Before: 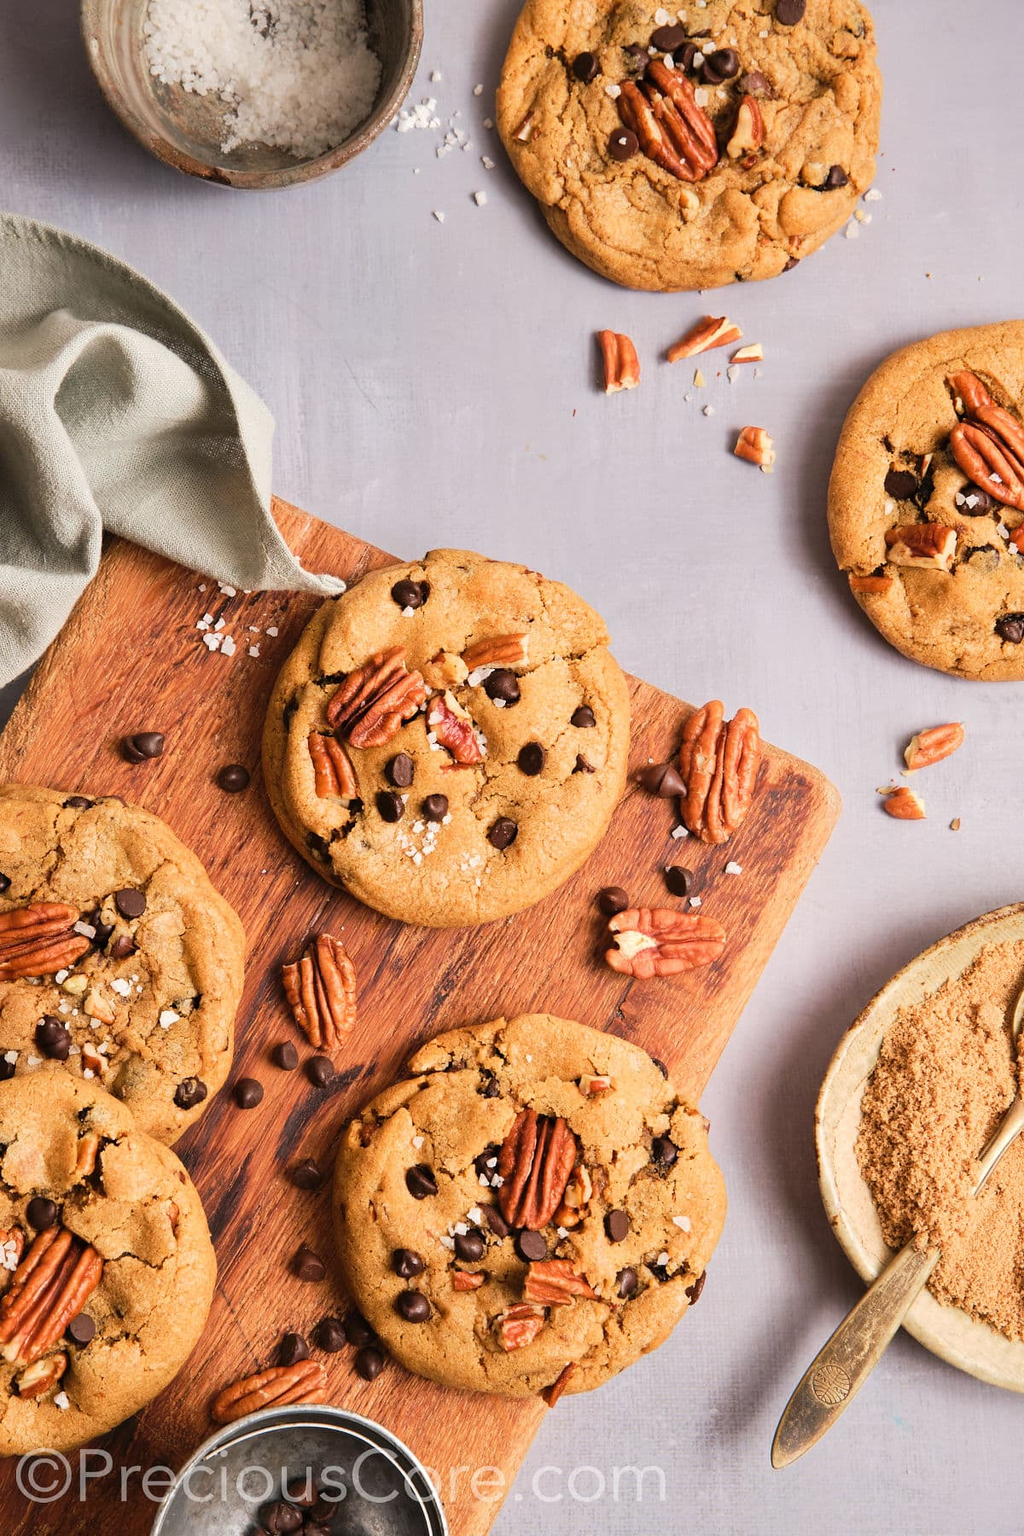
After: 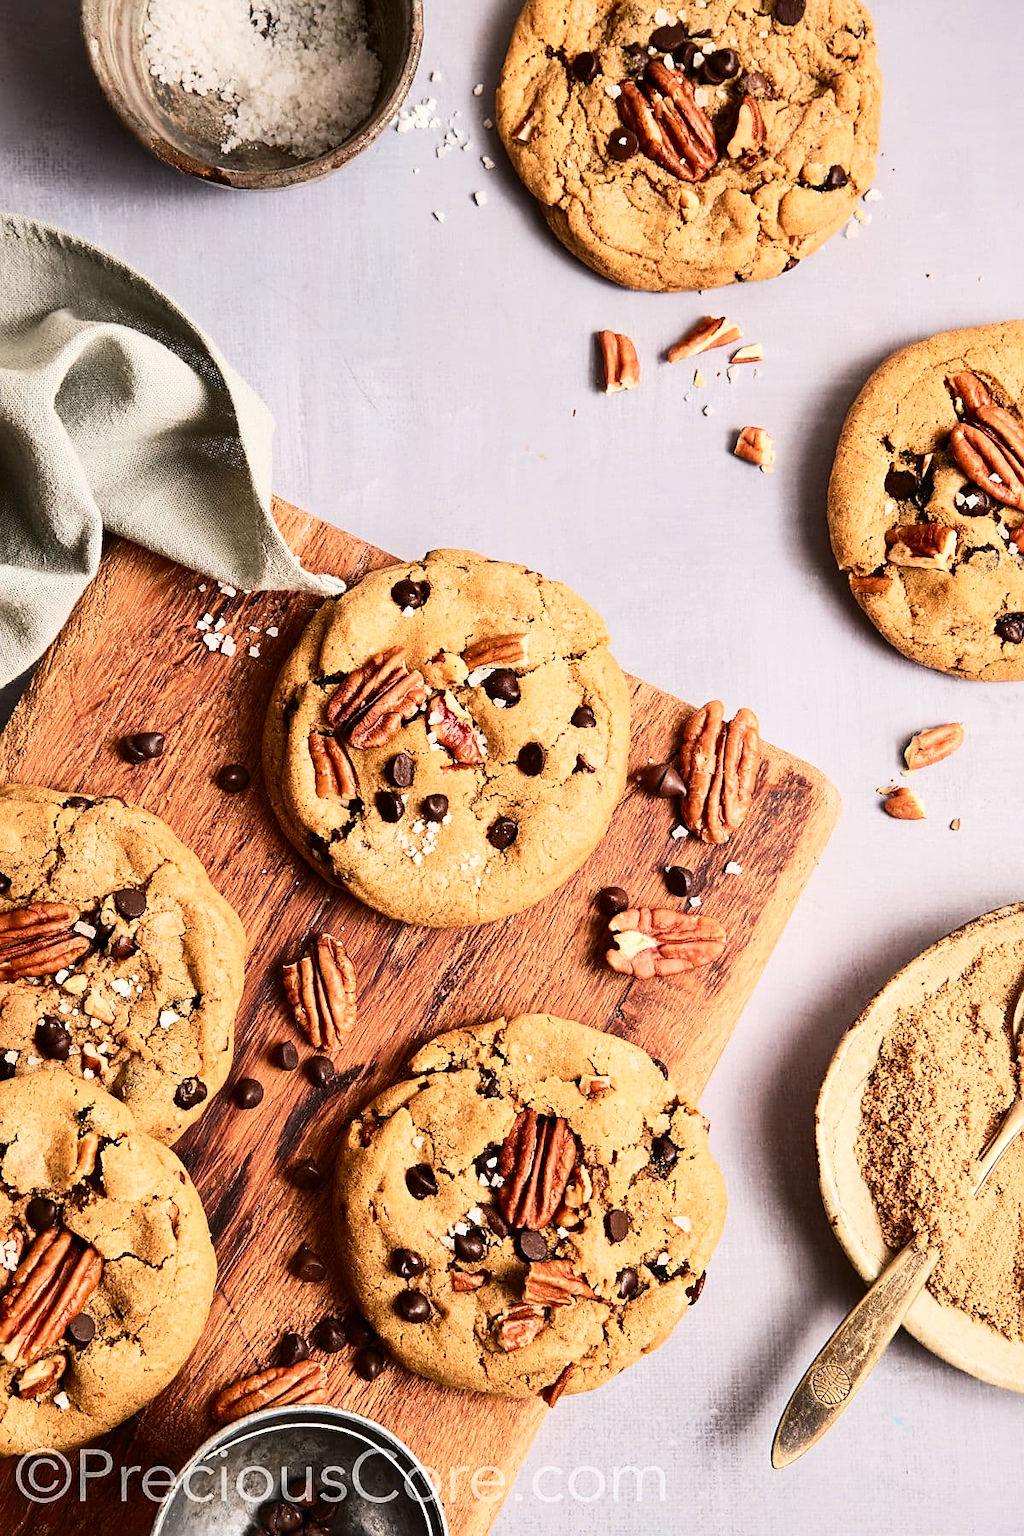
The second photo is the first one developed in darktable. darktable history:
contrast brightness saturation: contrast 0.297
sharpen: amount 0.5
